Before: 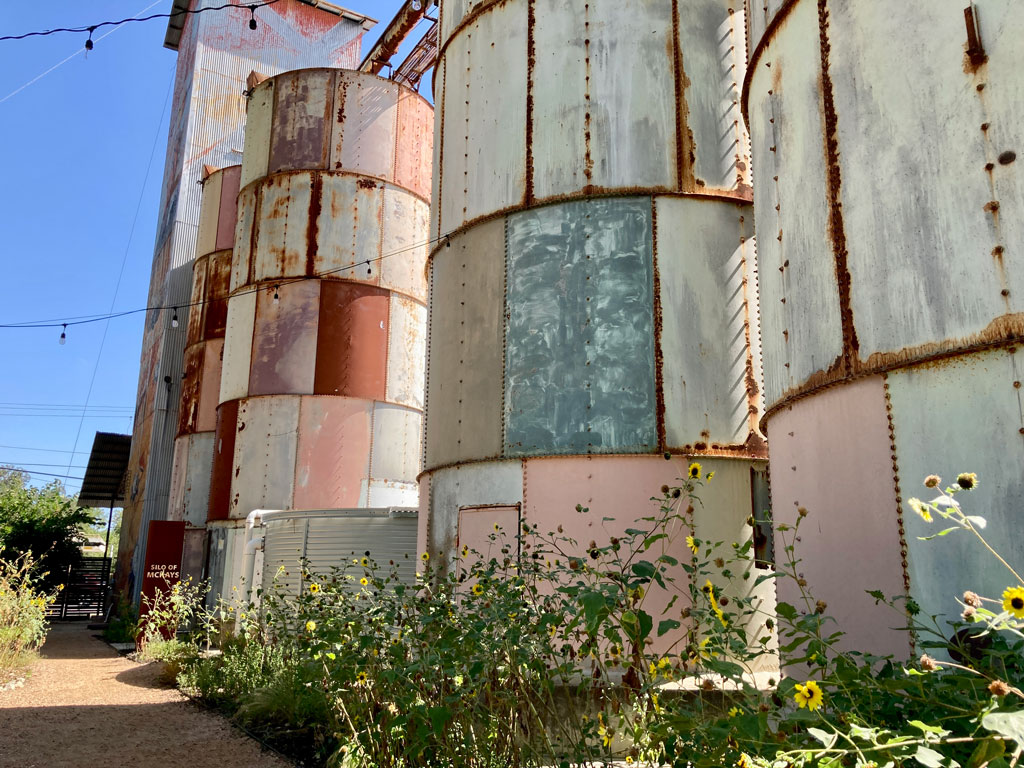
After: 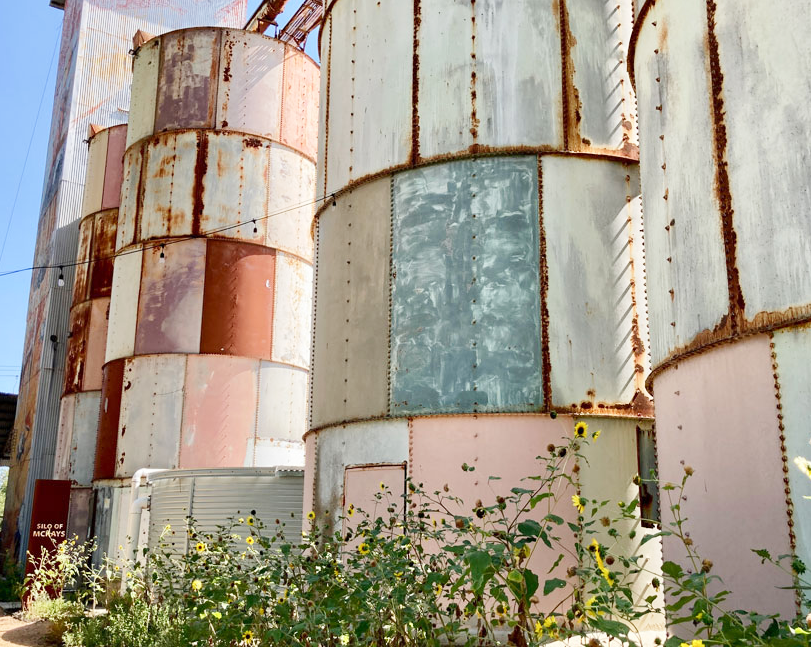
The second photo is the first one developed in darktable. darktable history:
crop: left 11.225%, top 5.381%, right 9.565%, bottom 10.314%
base curve: curves: ch0 [(0, 0) (0.204, 0.334) (0.55, 0.733) (1, 1)], preserve colors none
